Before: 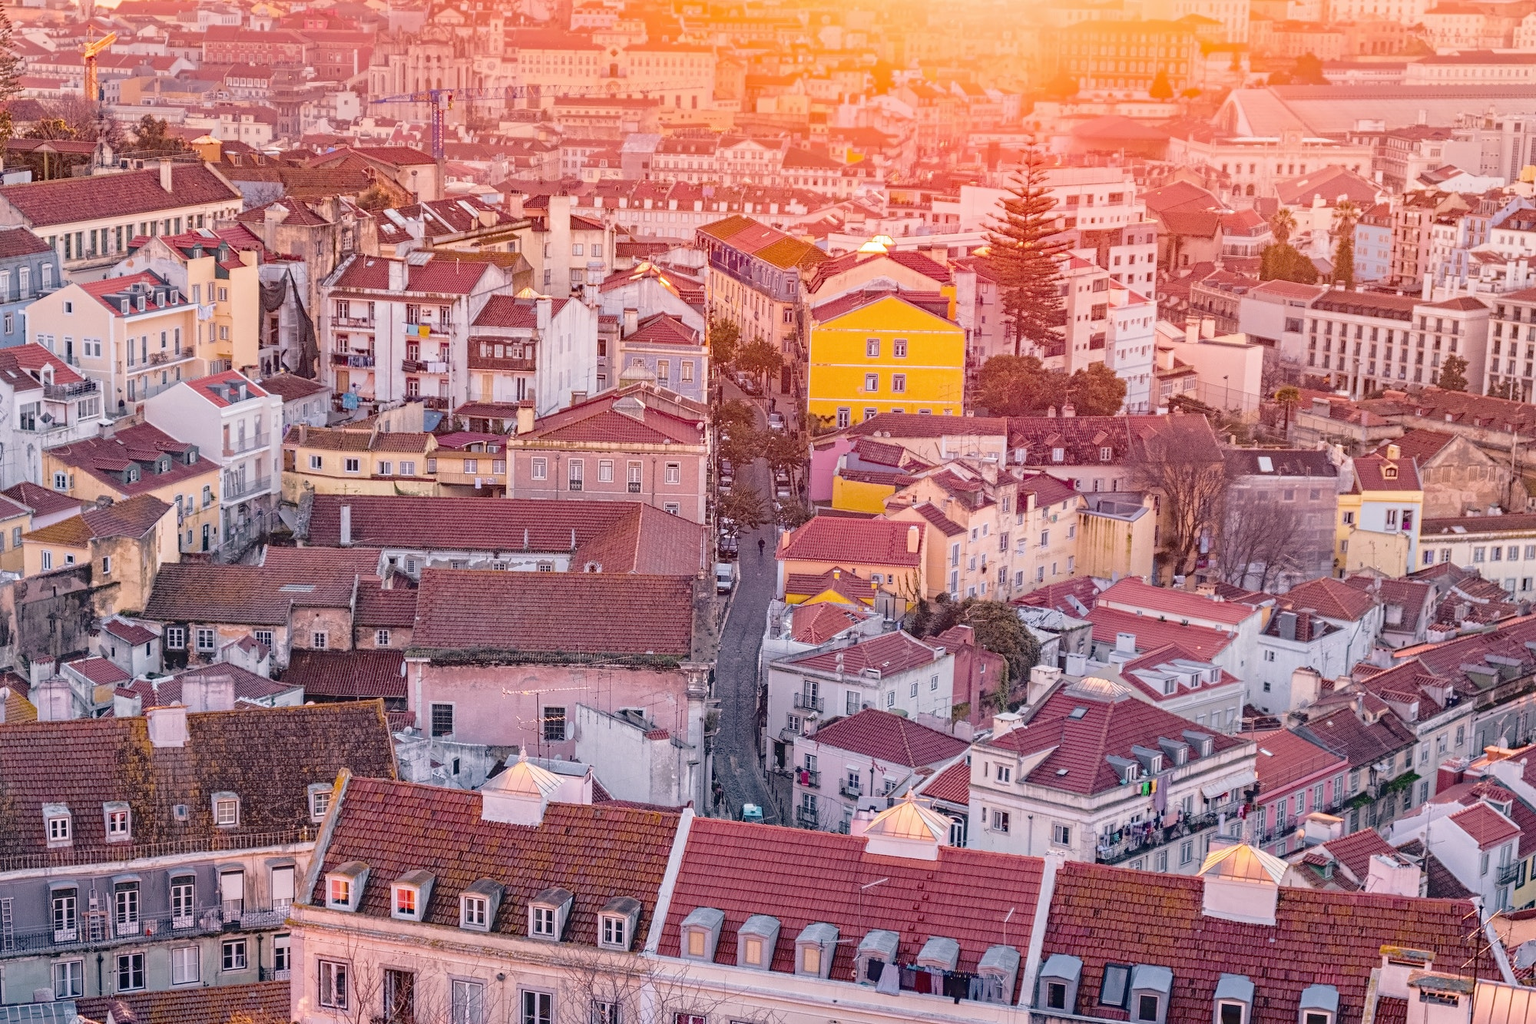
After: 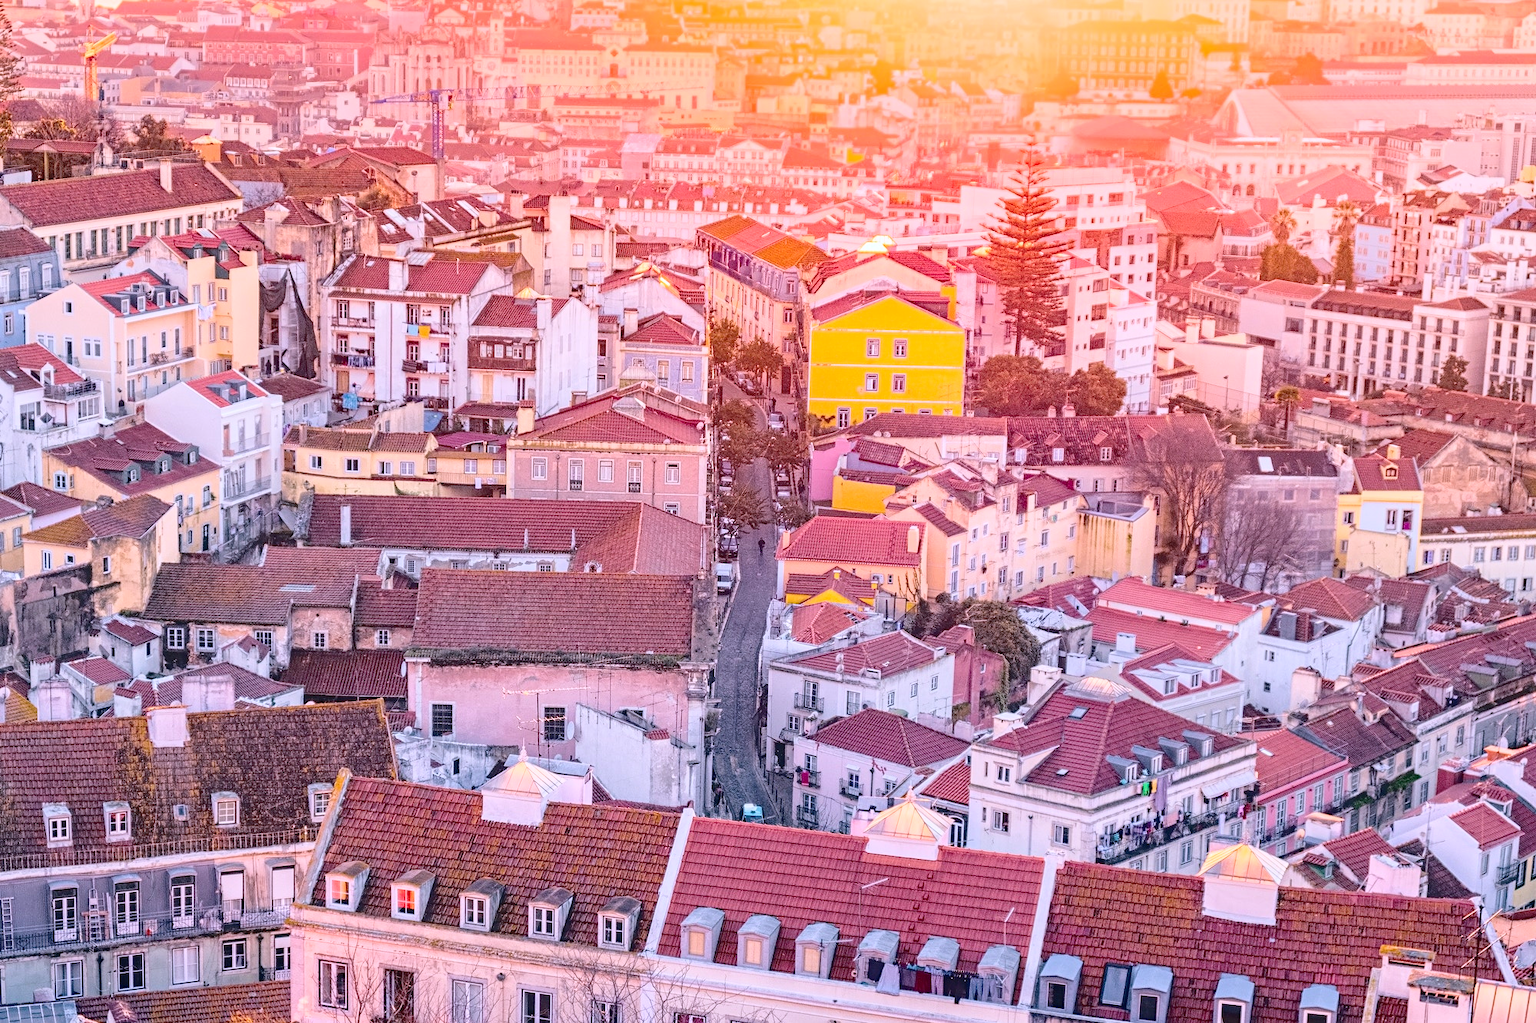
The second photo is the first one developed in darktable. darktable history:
contrast brightness saturation: contrast 0.2, brightness 0.16, saturation 0.22
color calibration: illuminant as shot in camera, x 0.358, y 0.373, temperature 4628.91 K
